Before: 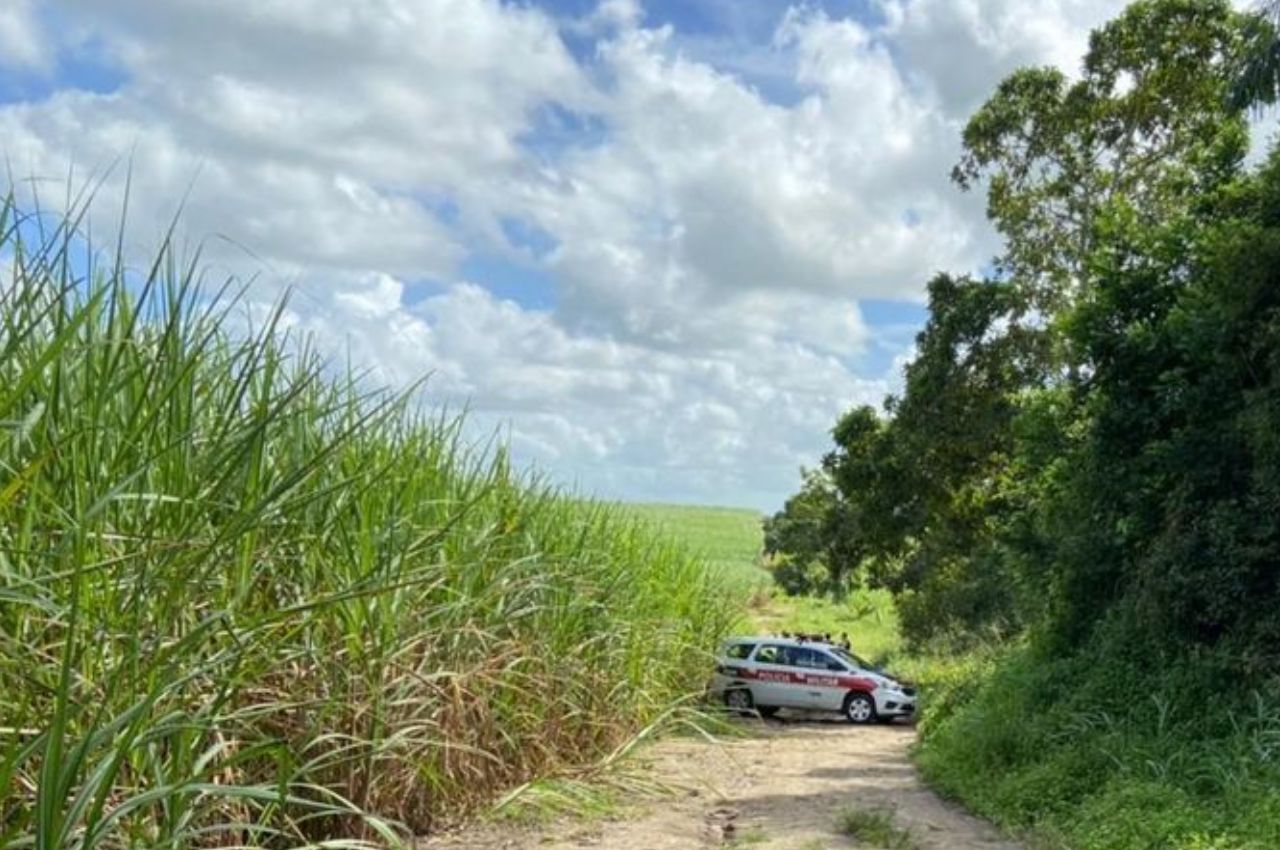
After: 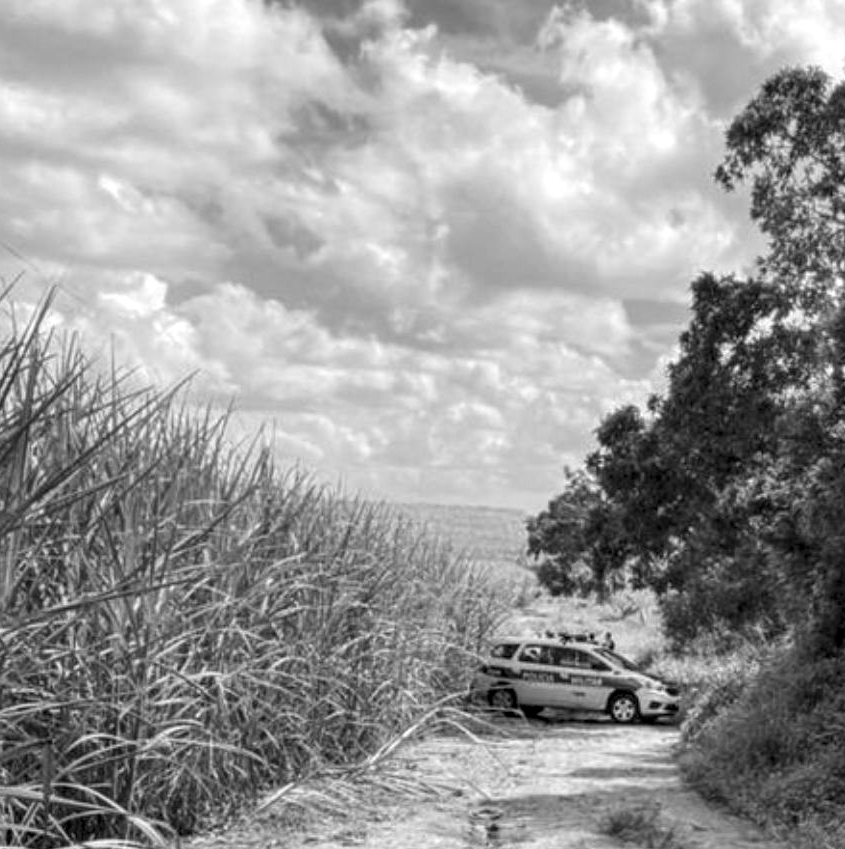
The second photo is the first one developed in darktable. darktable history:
bloom: size 3%, threshold 100%, strength 0%
monochrome: on, module defaults
local contrast: highlights 40%, shadows 60%, detail 136%, midtone range 0.514
crop and rotate: left 18.442%, right 15.508%
